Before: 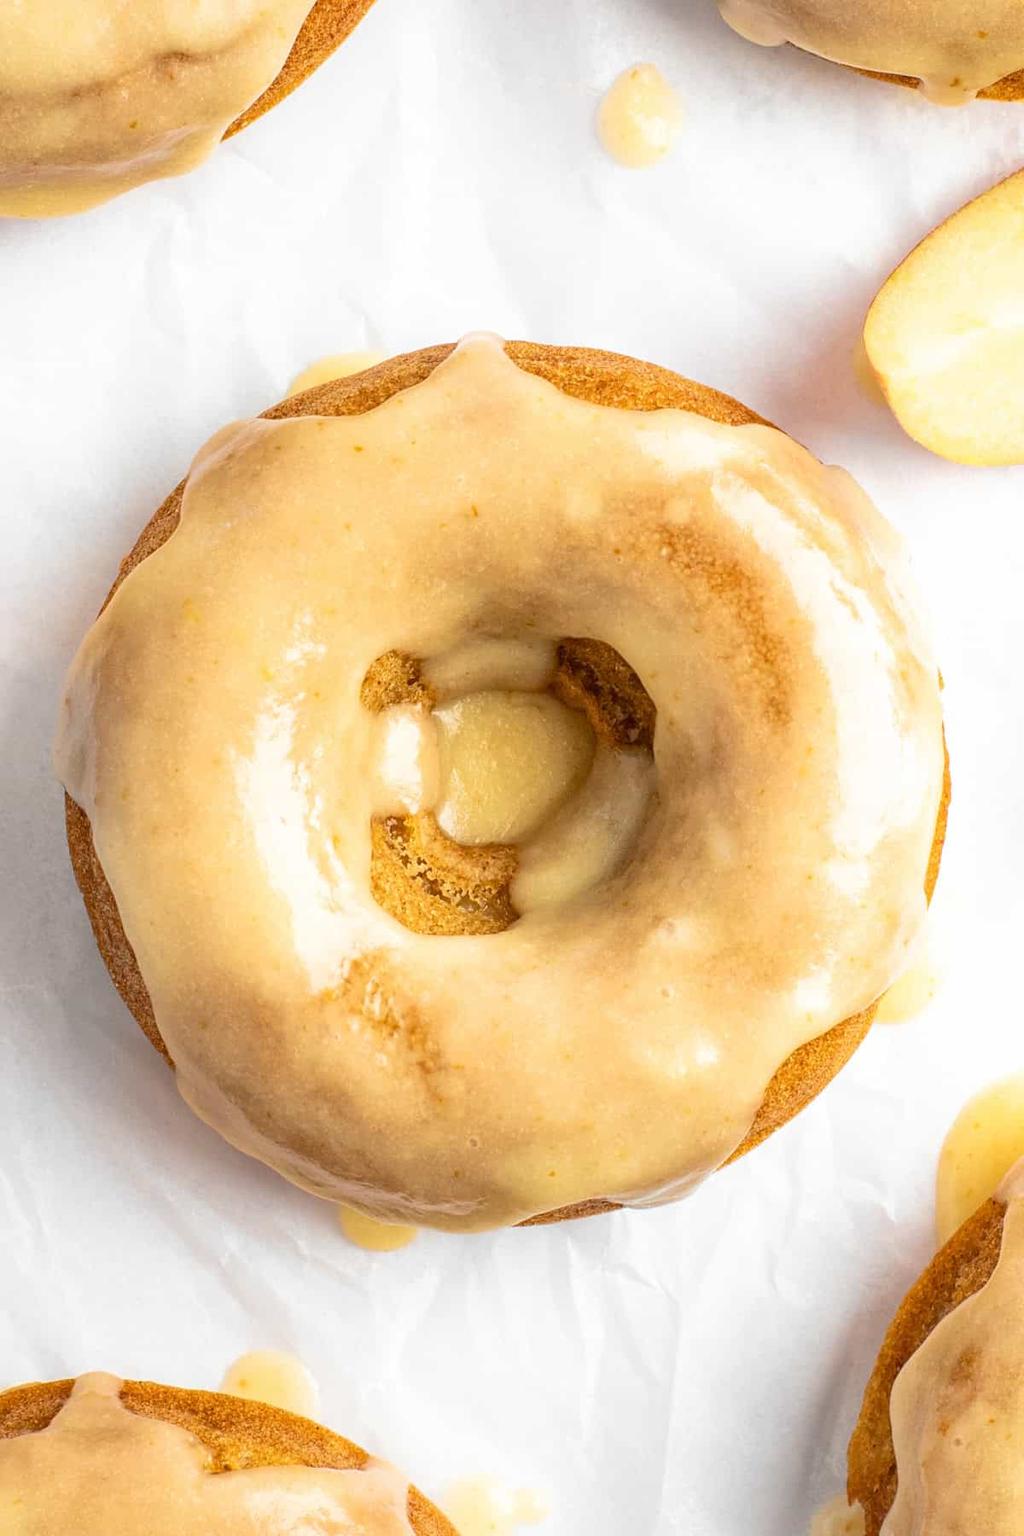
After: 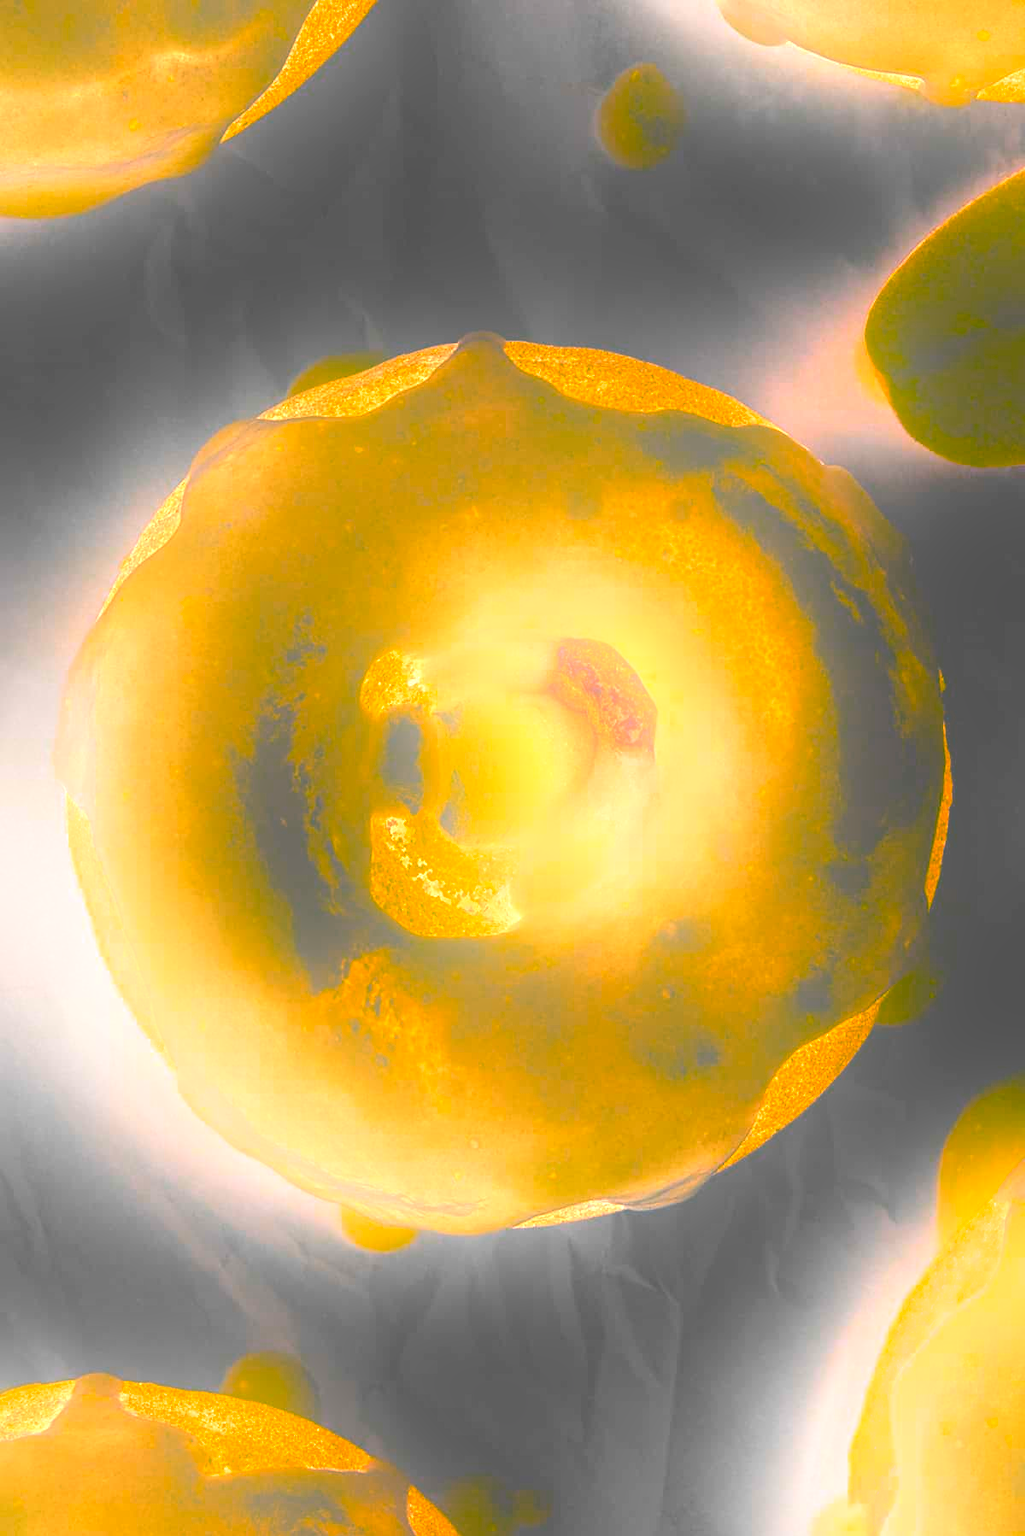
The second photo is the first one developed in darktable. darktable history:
bloom: size 15%, threshold 97%, strength 7%
crop: bottom 0.071%
exposure: exposure 2.207 EV, compensate highlight preservation false
